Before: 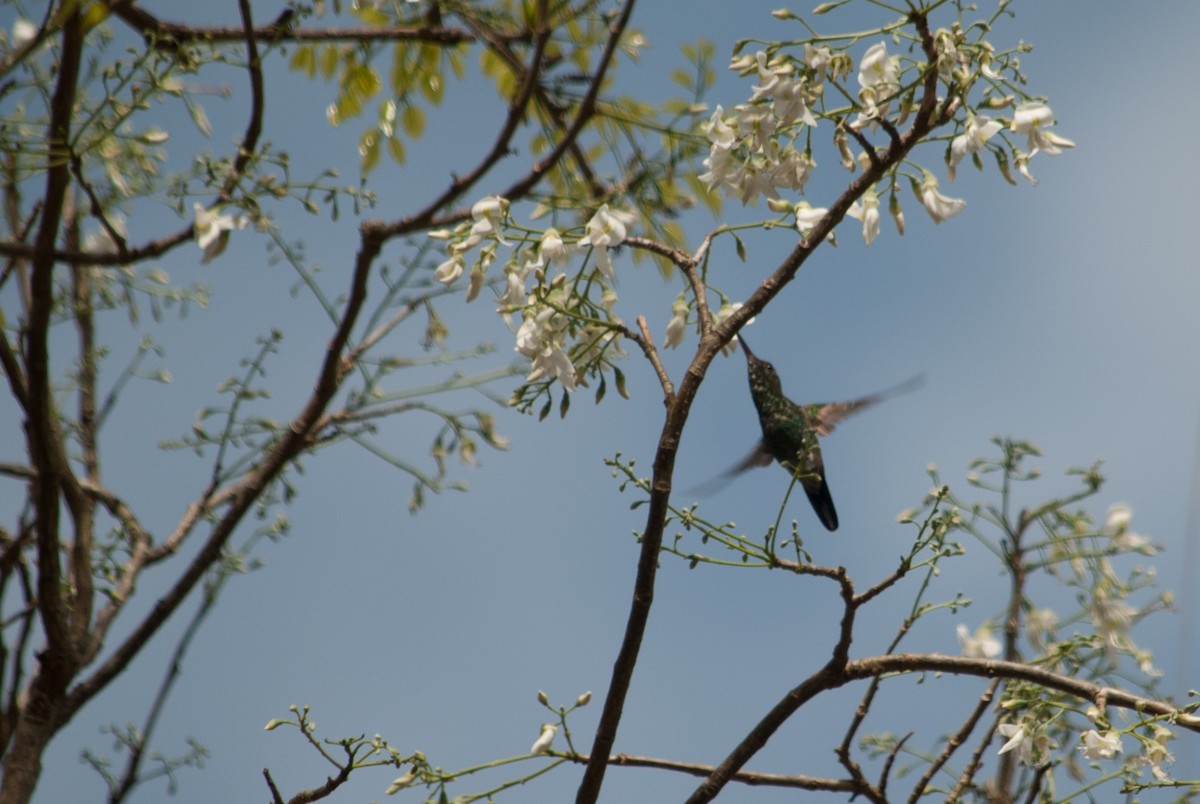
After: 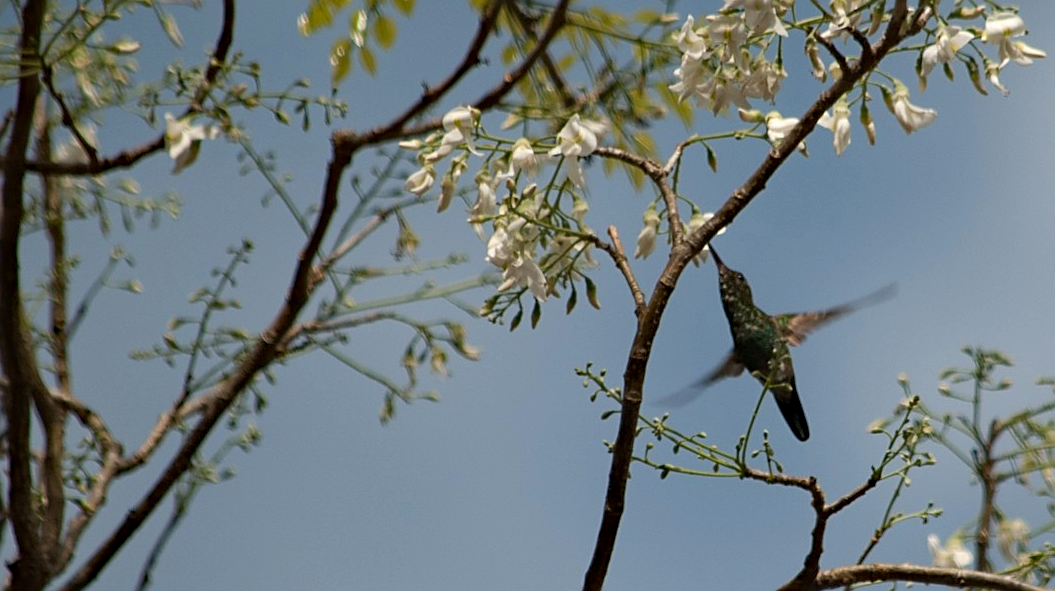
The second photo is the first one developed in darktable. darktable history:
crop and rotate: left 2.425%, top 11.305%, right 9.6%, bottom 15.08%
haze removal: compatibility mode true, adaptive false
sharpen: on, module defaults
